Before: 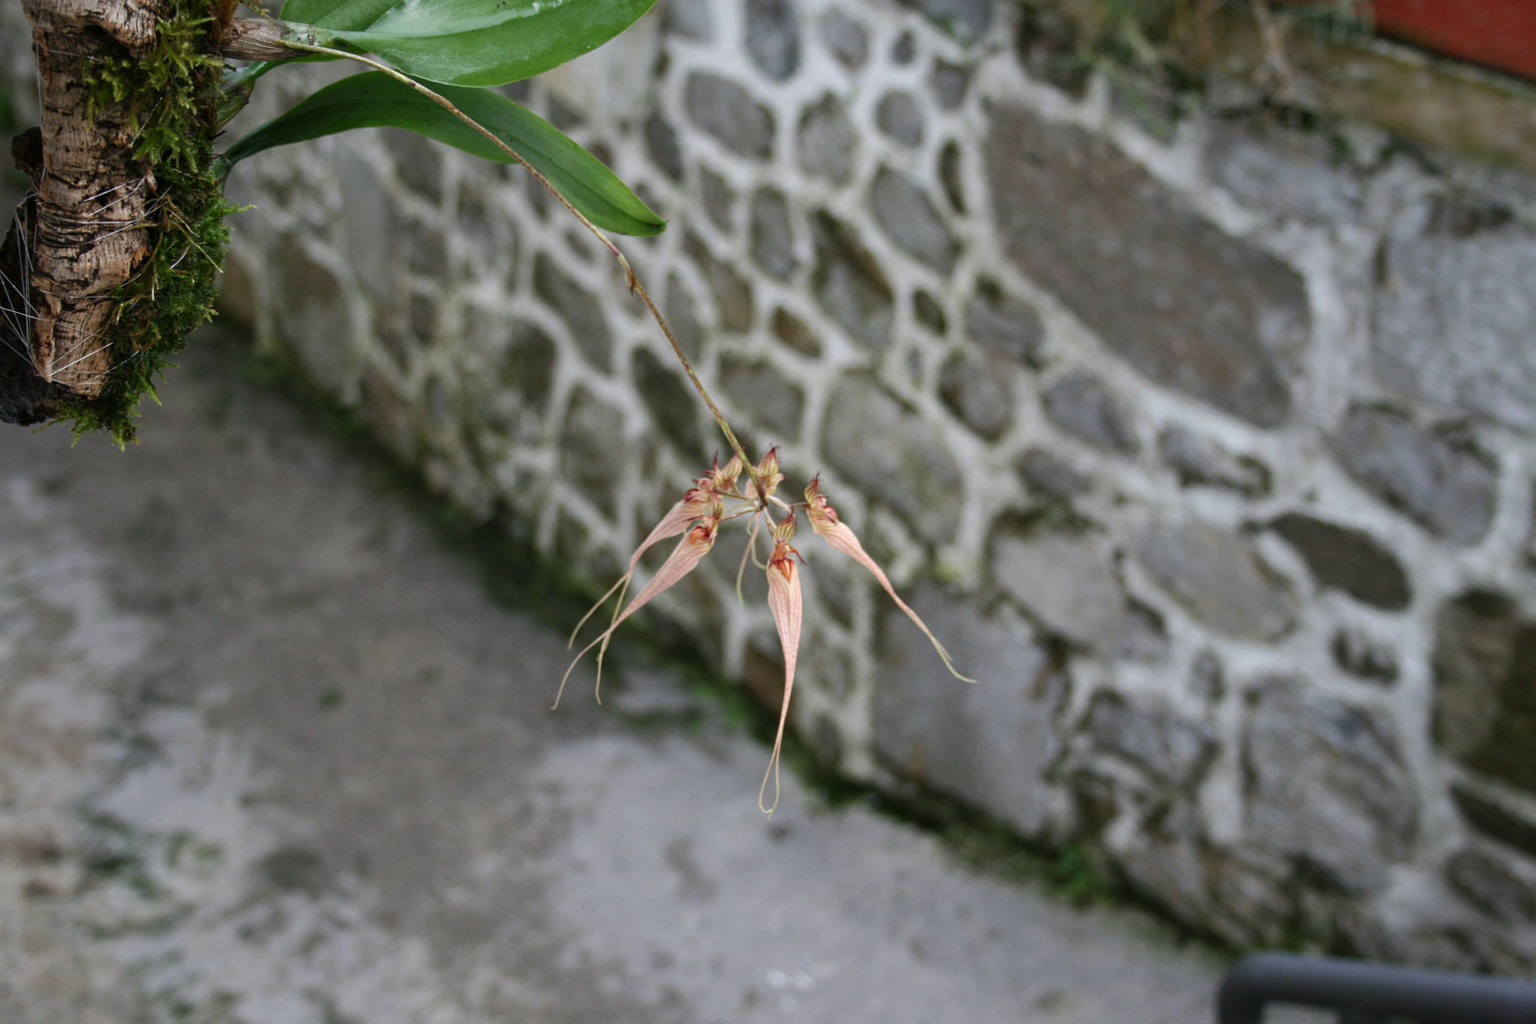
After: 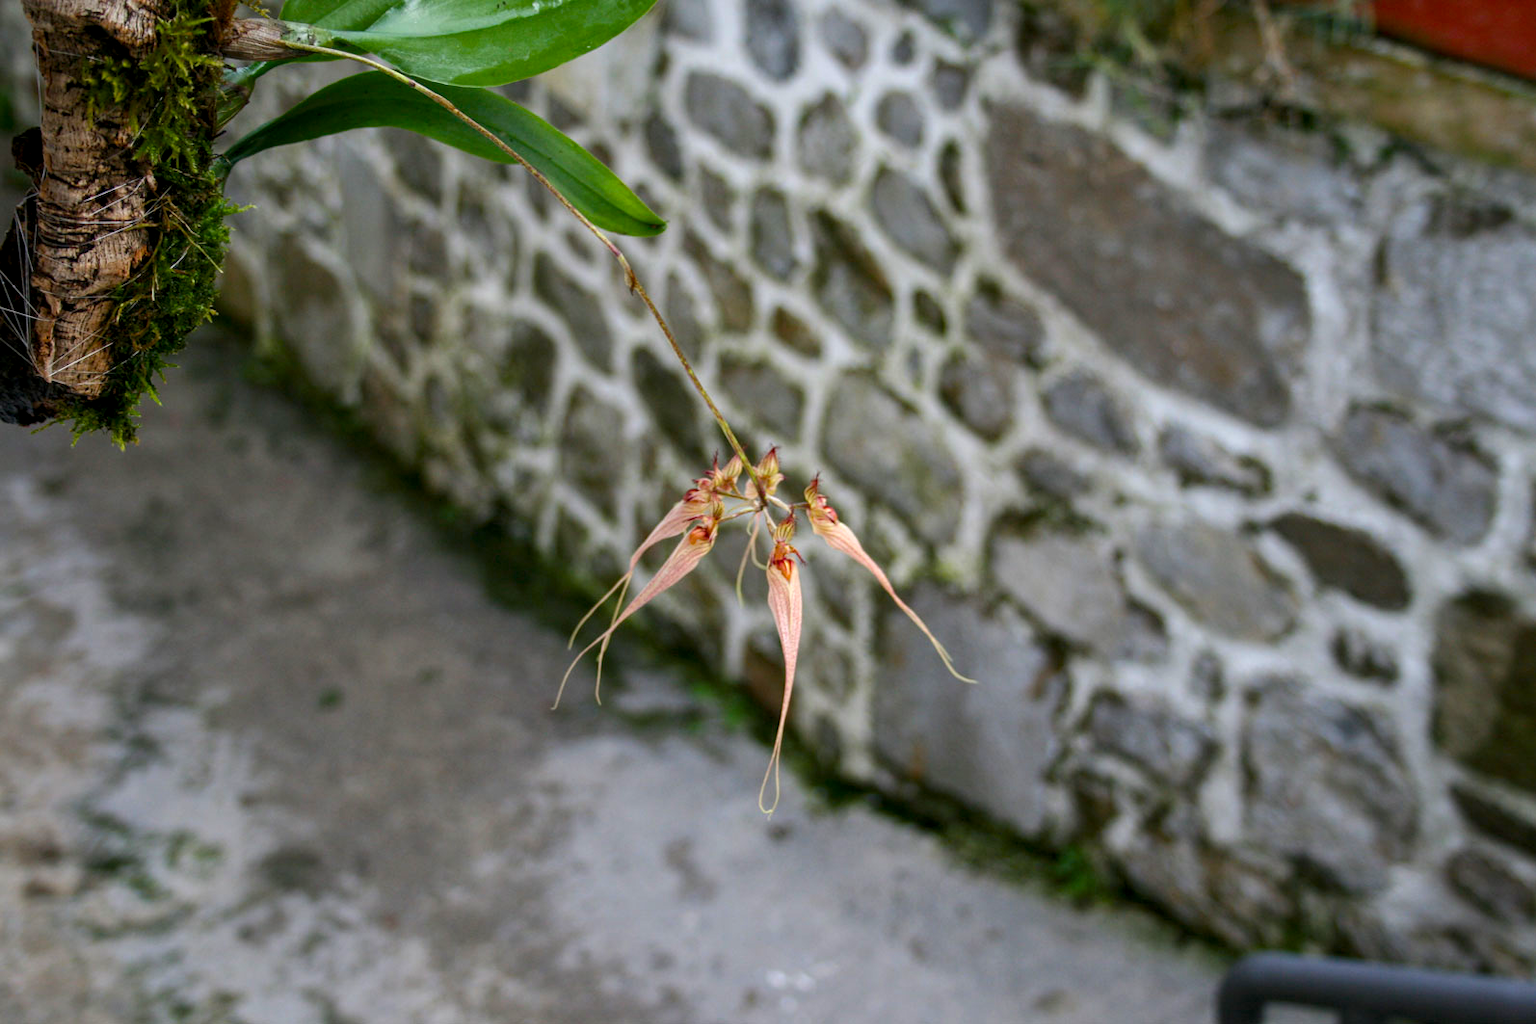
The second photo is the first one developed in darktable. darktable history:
color balance rgb: linear chroma grading › global chroma 15.082%, perceptual saturation grading › global saturation 19.624%, global vibrance 14.937%
local contrast: on, module defaults
